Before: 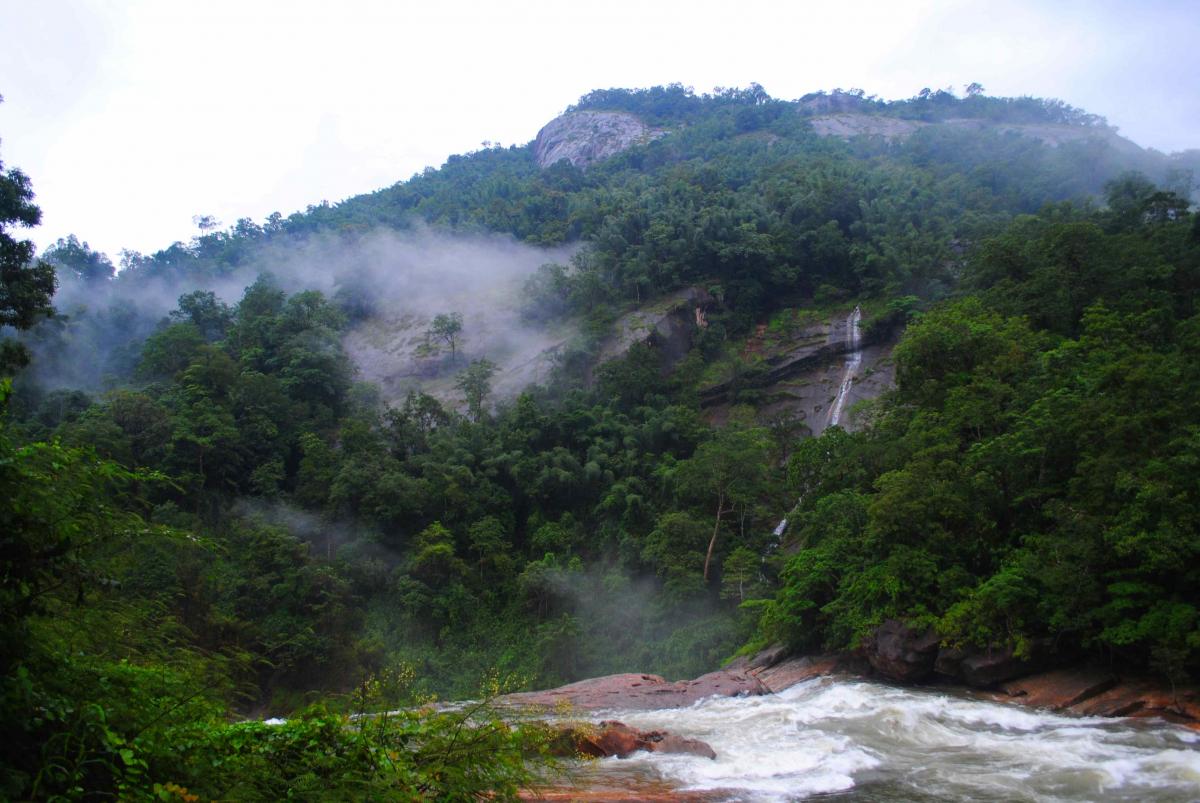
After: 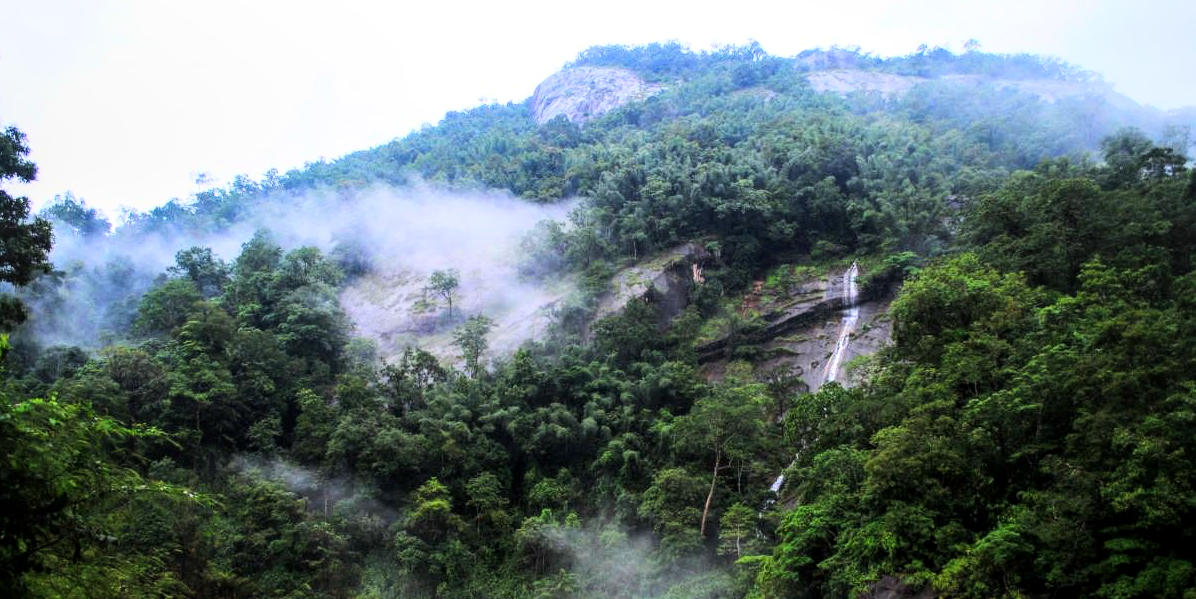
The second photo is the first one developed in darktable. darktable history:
crop: left 0.301%, top 5.511%, bottom 19.822%
base curve: curves: ch0 [(0, 0) (0, 0.001) (0.001, 0.001) (0.004, 0.002) (0.007, 0.004) (0.015, 0.013) (0.033, 0.045) (0.052, 0.096) (0.075, 0.17) (0.099, 0.241) (0.163, 0.42) (0.219, 0.55) (0.259, 0.616) (0.327, 0.722) (0.365, 0.765) (0.522, 0.873) (0.547, 0.881) (0.689, 0.919) (0.826, 0.952) (1, 1)]
local contrast: on, module defaults
